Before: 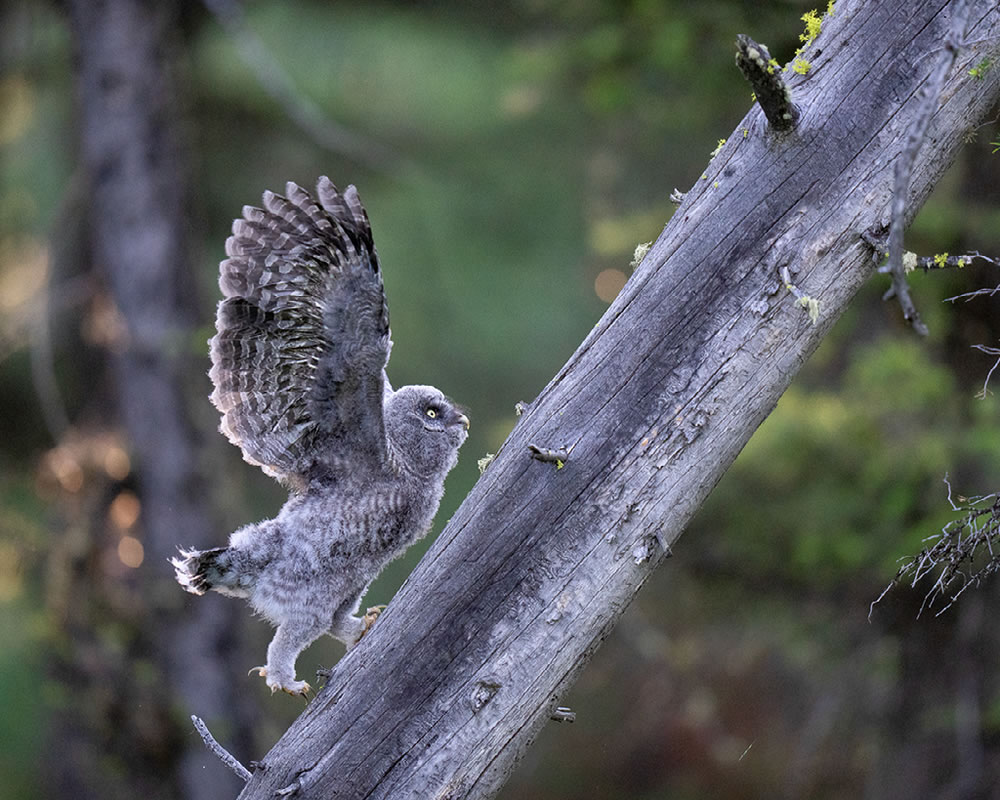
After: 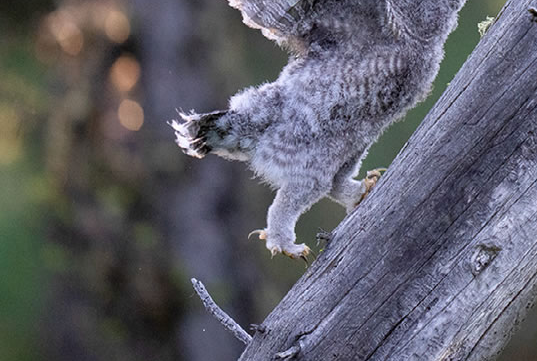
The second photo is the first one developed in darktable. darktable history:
crop and rotate: top 54.644%, right 46.241%, bottom 0.145%
